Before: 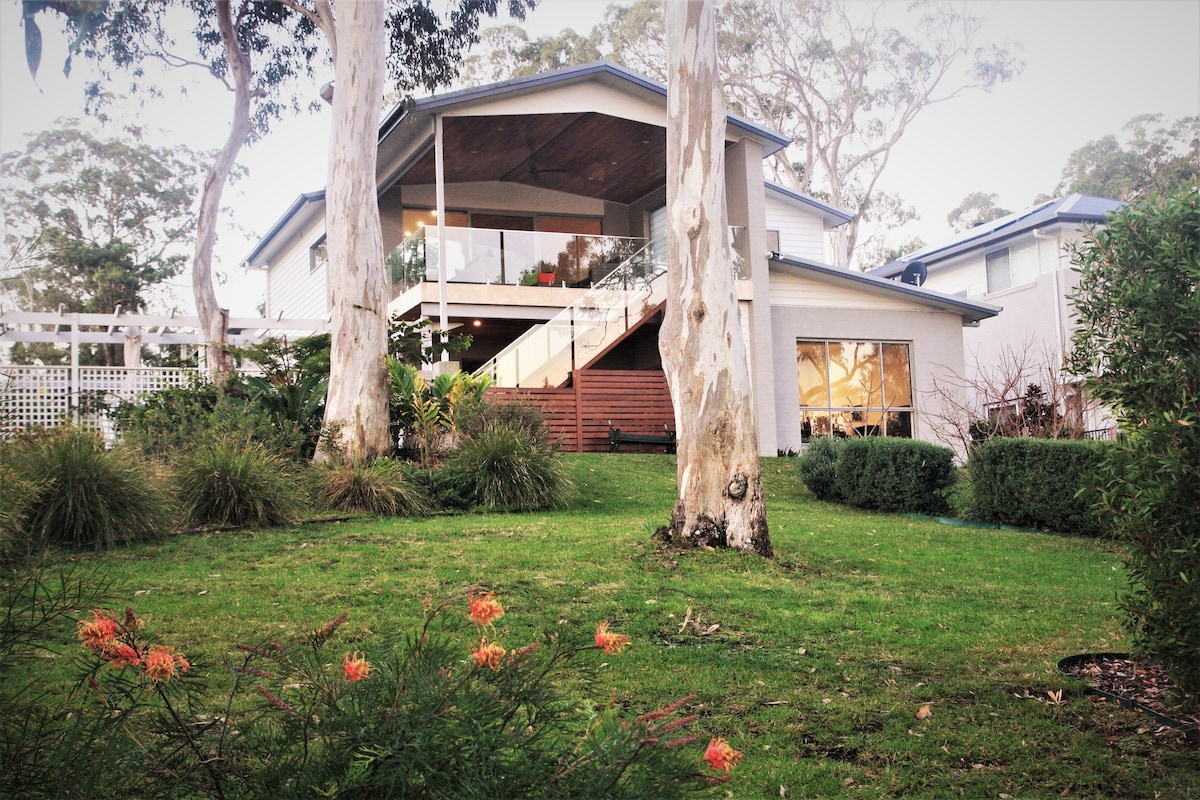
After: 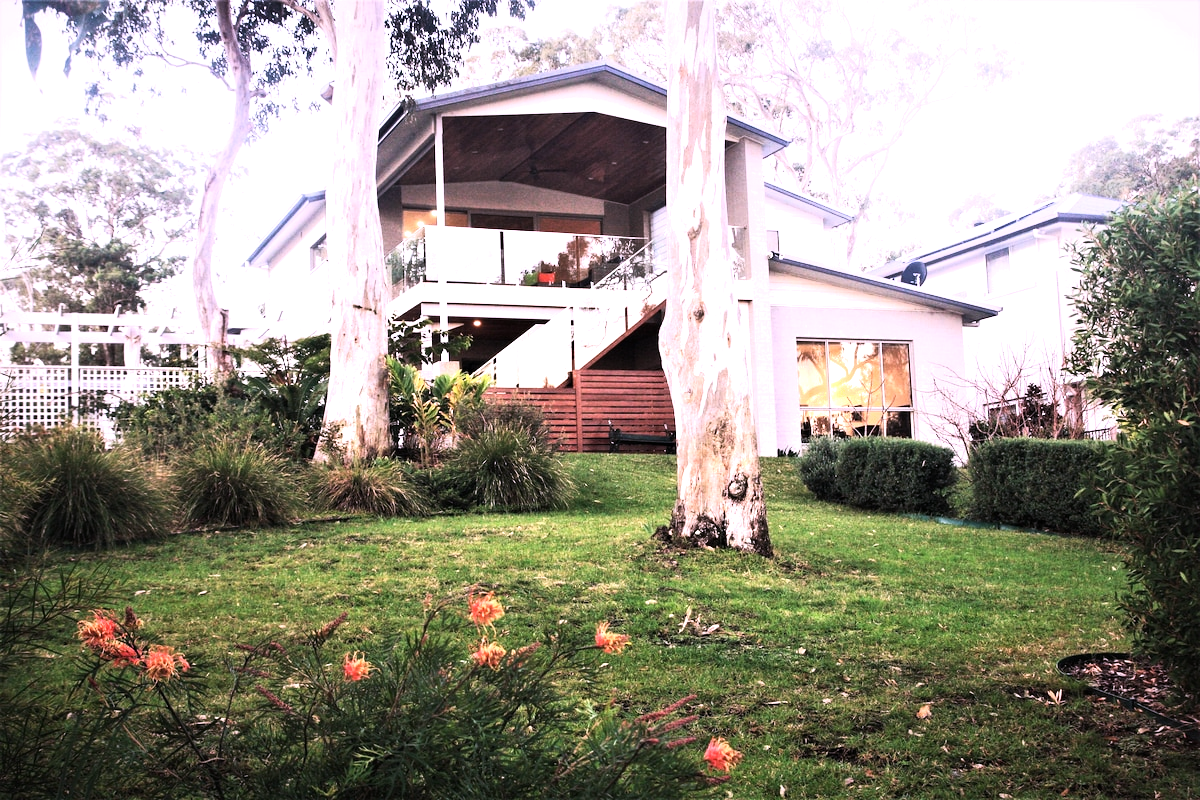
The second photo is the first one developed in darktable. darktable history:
shadows and highlights: shadows 0, highlights 40
tone equalizer: -8 EV -0.75 EV, -7 EV -0.7 EV, -6 EV -0.6 EV, -5 EV -0.4 EV, -3 EV 0.4 EV, -2 EV 0.6 EV, -1 EV 0.7 EV, +0 EV 0.75 EV, edges refinement/feathering 500, mask exposure compensation -1.57 EV, preserve details no
white balance: red 1.066, blue 1.119
